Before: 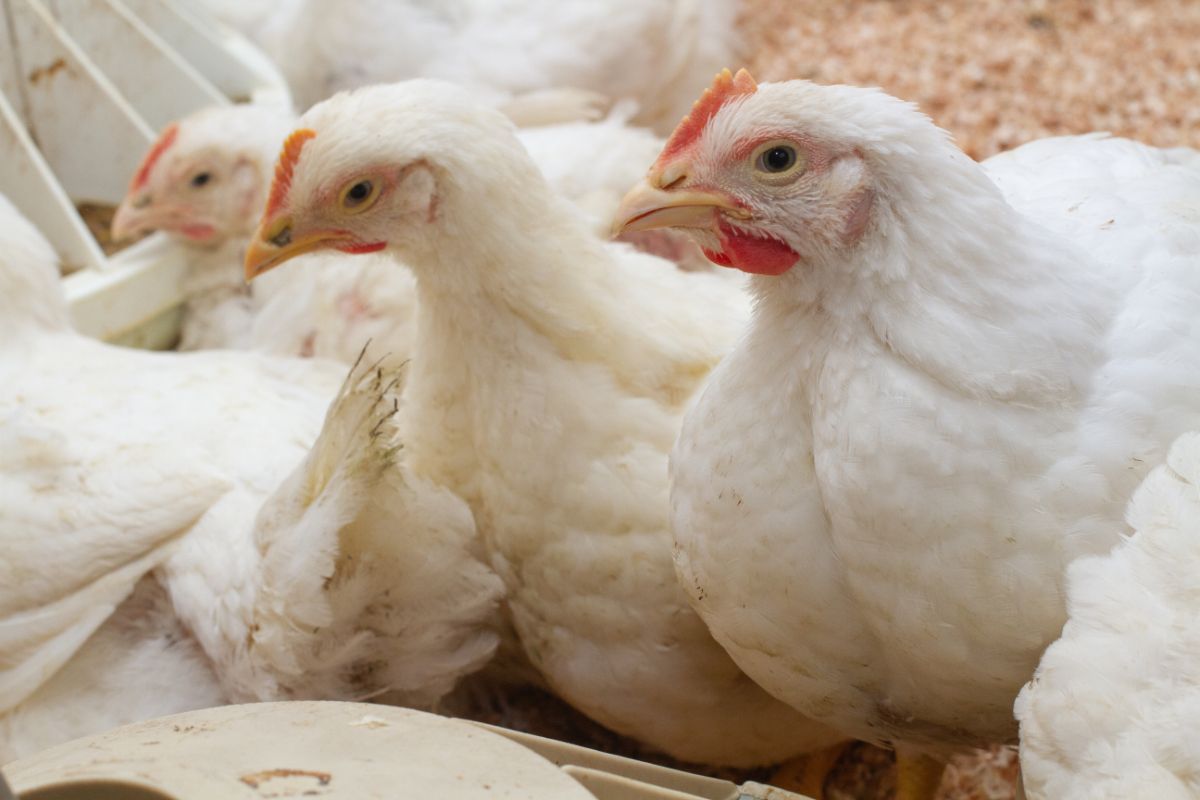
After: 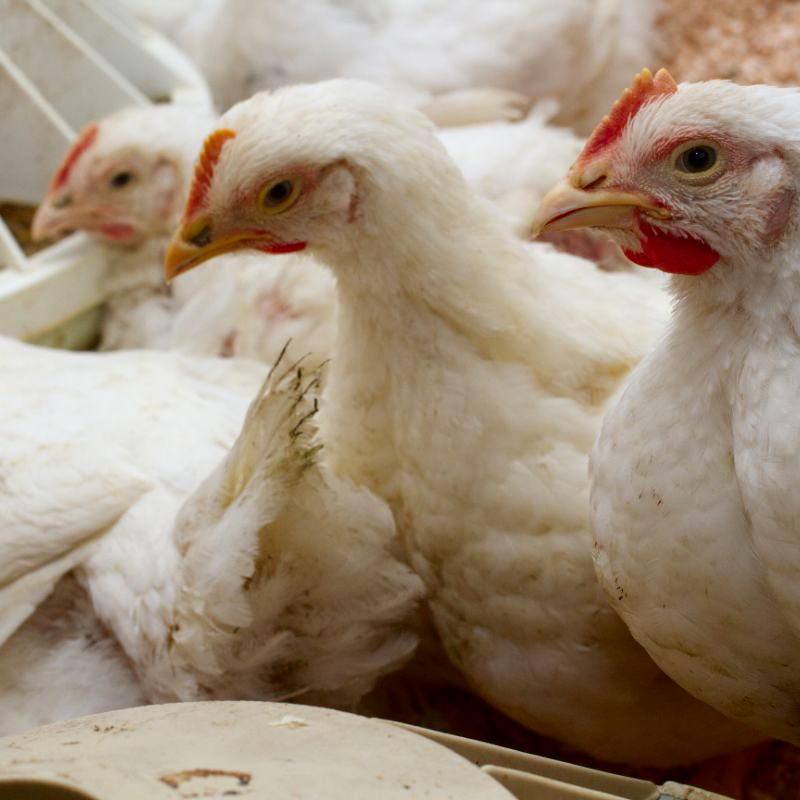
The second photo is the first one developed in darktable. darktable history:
crop and rotate: left 6.712%, right 26.586%
contrast brightness saturation: contrast 0.132, brightness -0.224, saturation 0.148
